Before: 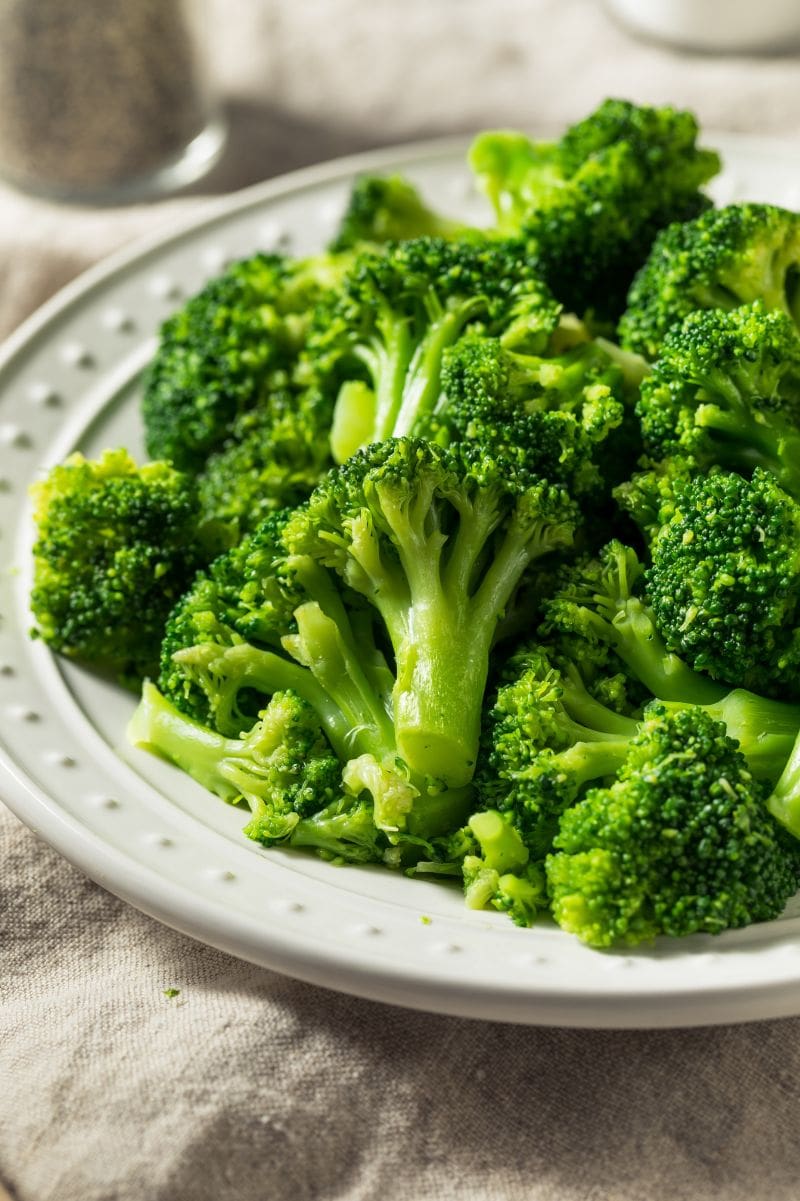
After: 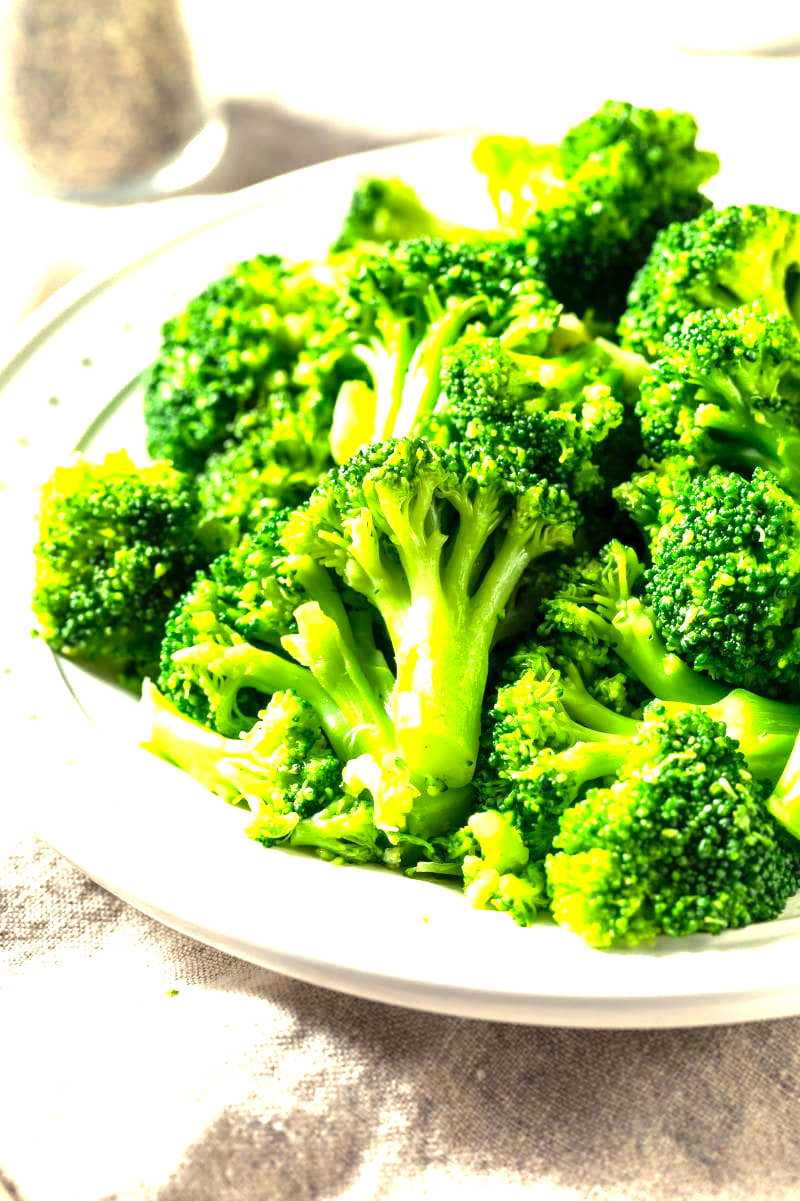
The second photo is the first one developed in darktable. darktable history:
levels: levels [0, 0.281, 0.562]
tone equalizer: on, module defaults
